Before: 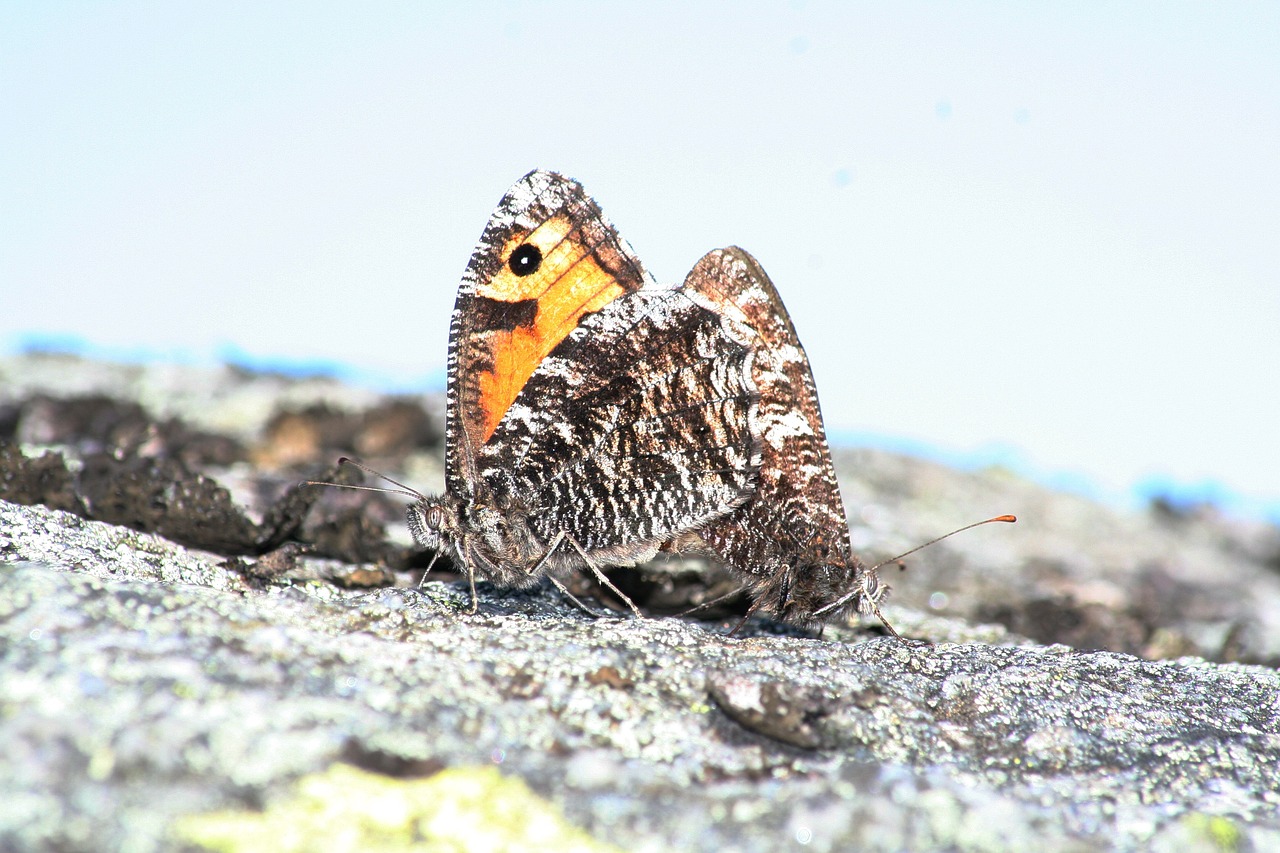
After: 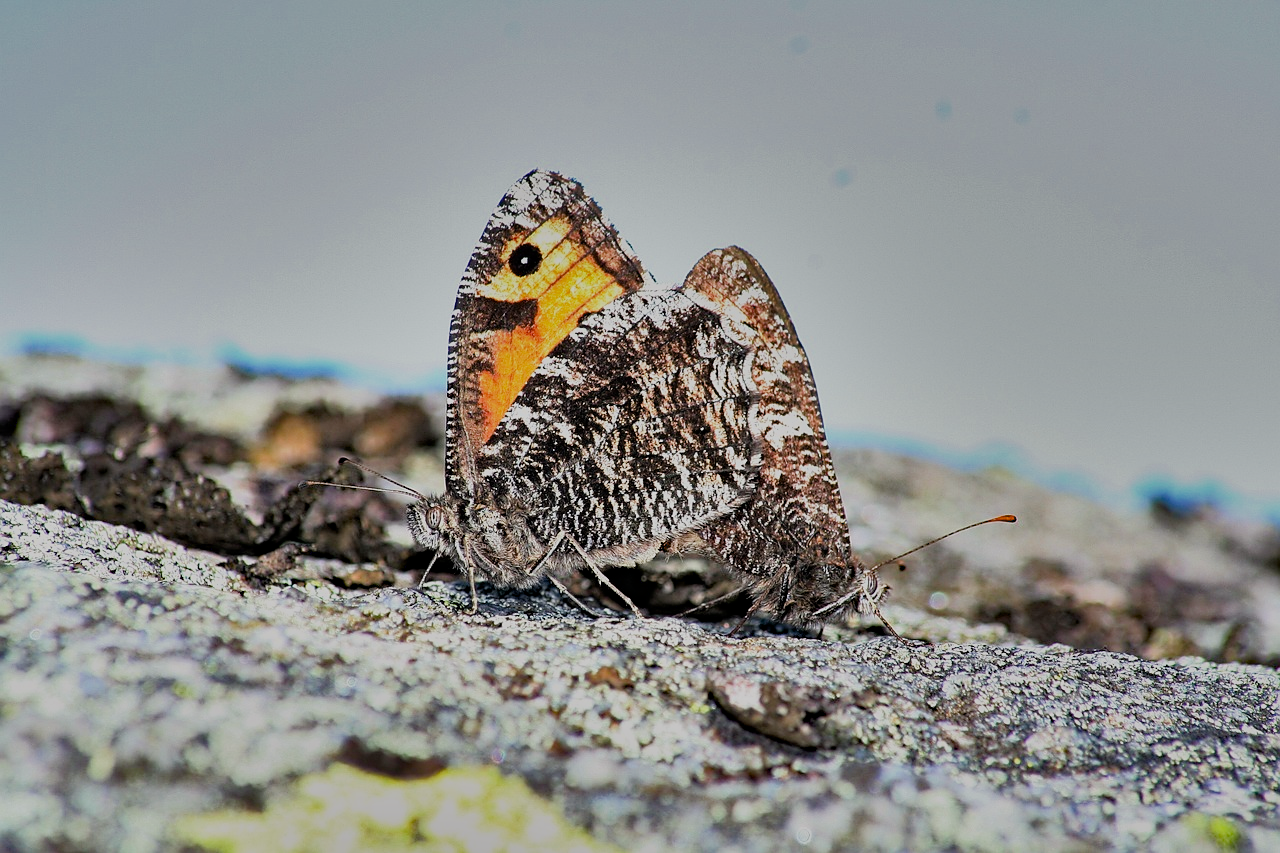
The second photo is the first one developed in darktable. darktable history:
haze removal: strength 0.521, distance 0.922, compatibility mode true, adaptive false
sharpen: radius 1.539, amount 0.374, threshold 1.33
filmic rgb: black relative exposure -7.65 EV, white relative exposure 4.56 EV, hardness 3.61
shadows and highlights: white point adjustment -3.77, highlights -63.54, soften with gaussian
